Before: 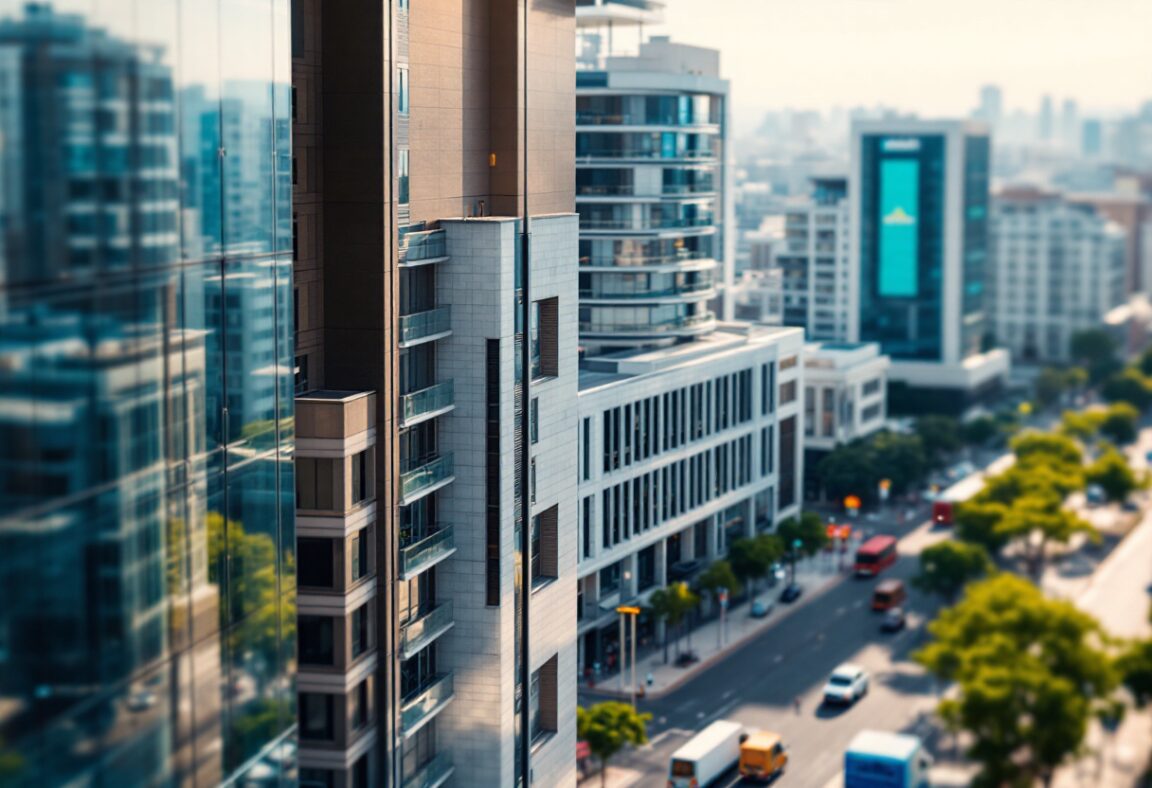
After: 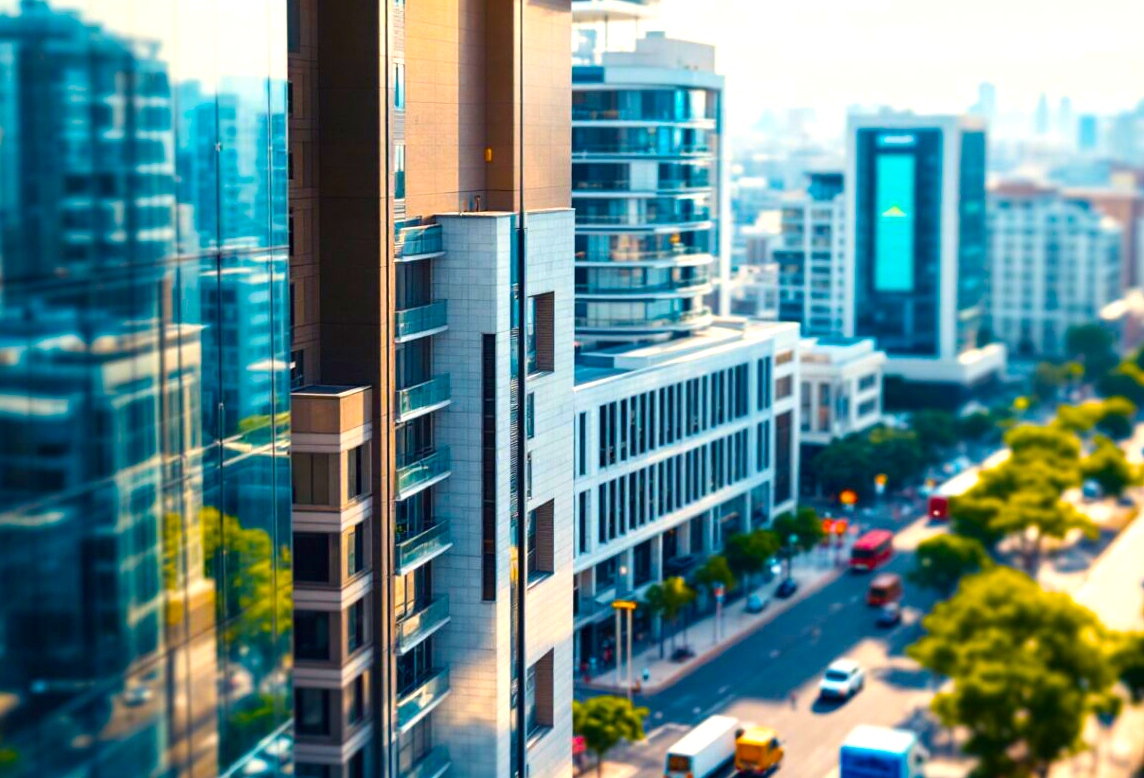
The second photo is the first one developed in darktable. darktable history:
color balance rgb: linear chroma grading › global chroma 42.278%, perceptual saturation grading › global saturation 30.932%, global vibrance 20%
crop: left 0.418%, top 0.661%, right 0.222%, bottom 0.556%
exposure: black level correction 0, exposure 0.499 EV, compensate highlight preservation false
